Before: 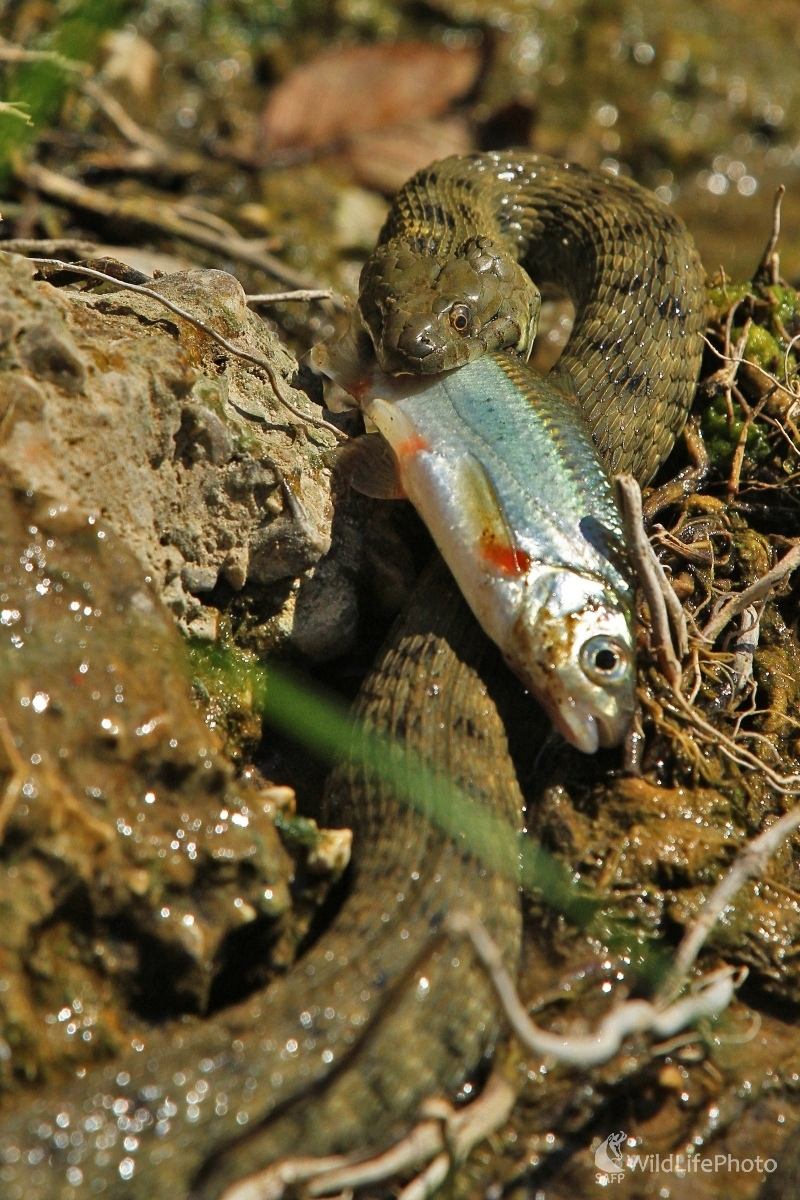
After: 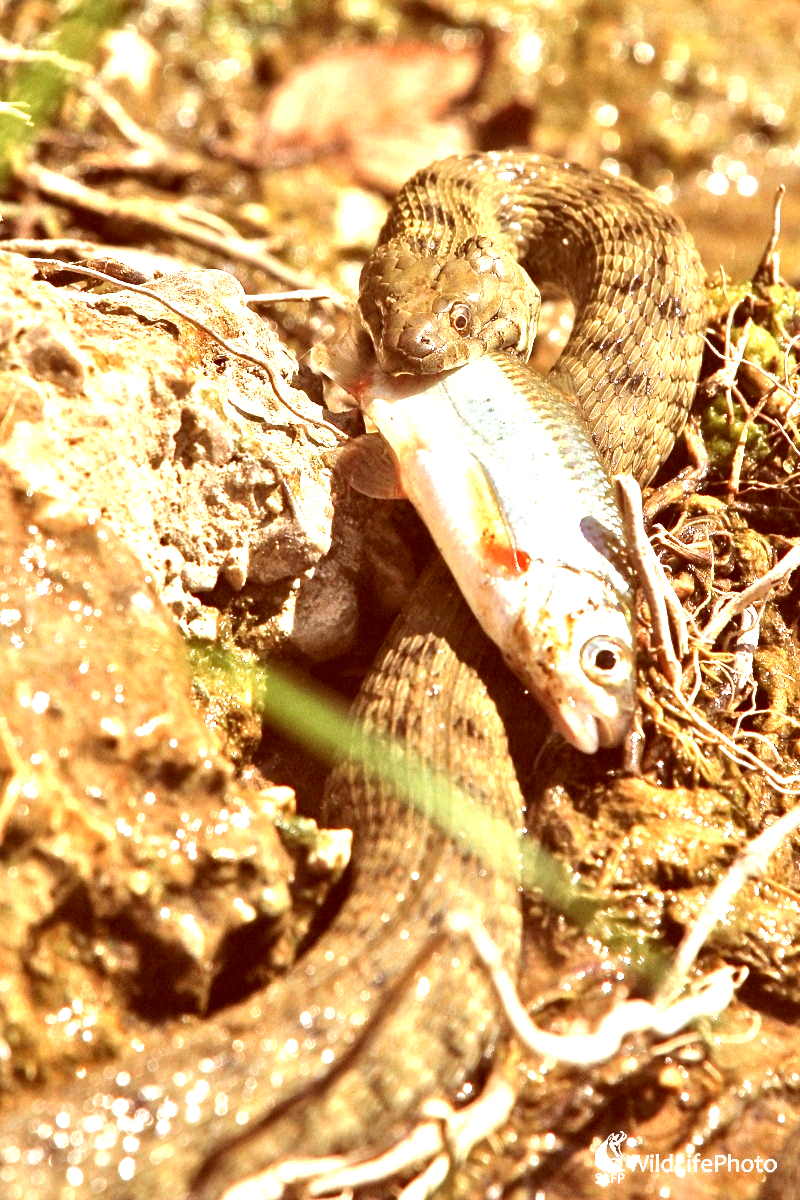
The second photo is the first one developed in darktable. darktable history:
color correction: highlights a* 9.53, highlights b* 8.69, shadows a* 39.75, shadows b* 39.53, saturation 0.779
exposure: black level correction 0, exposure 1.481 EV, compensate exposure bias true, compensate highlight preservation false
